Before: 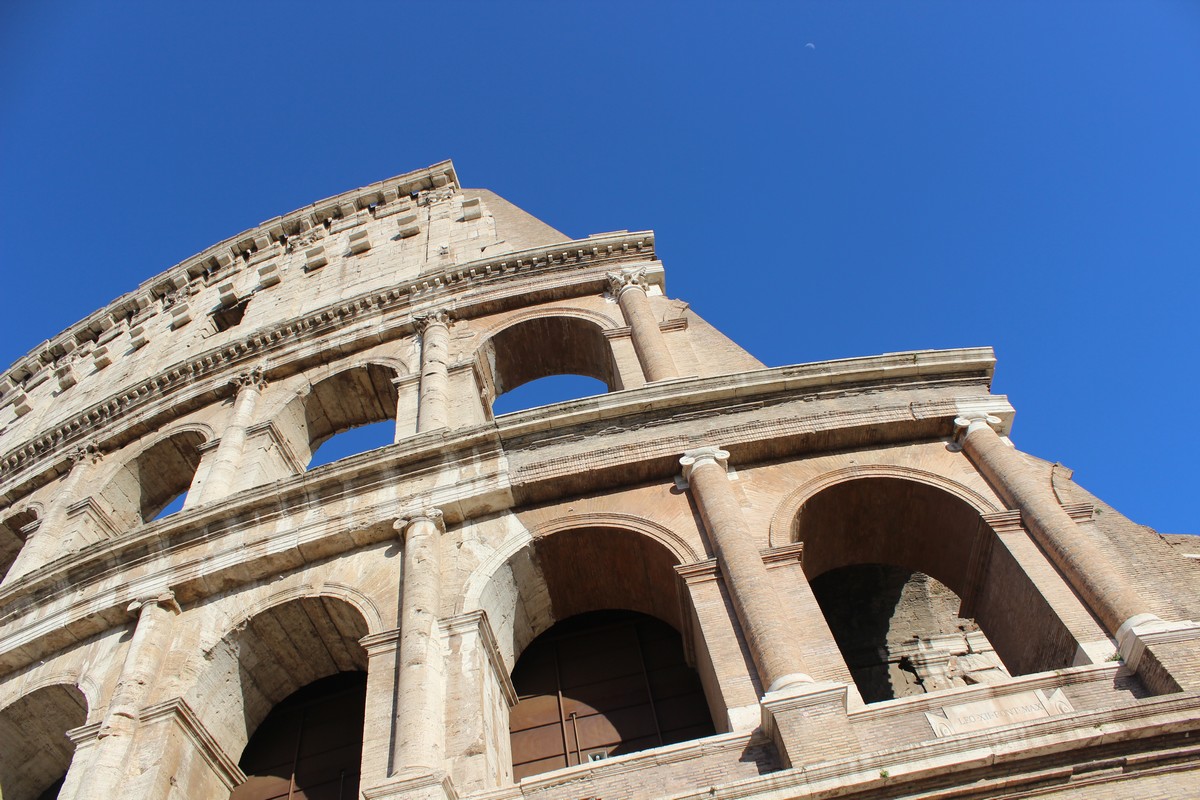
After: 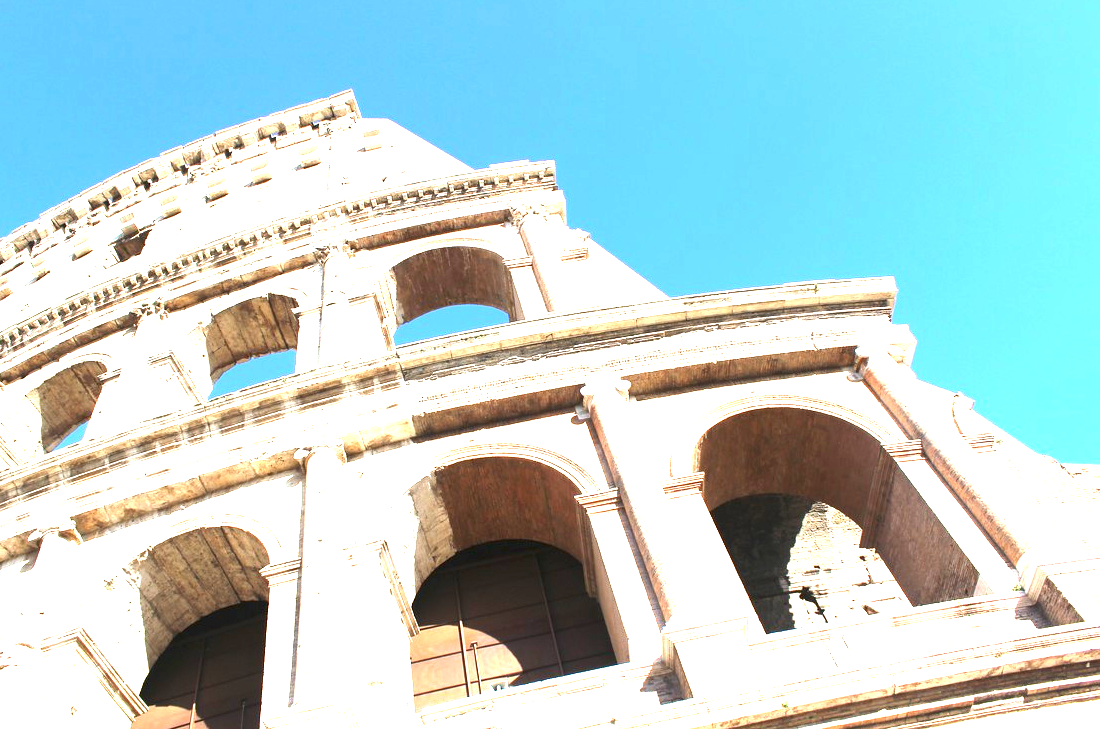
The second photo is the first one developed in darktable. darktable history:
crop and rotate: left 8.332%, top 8.778%
exposure: black level correction 0, exposure 2.396 EV, compensate highlight preservation false
